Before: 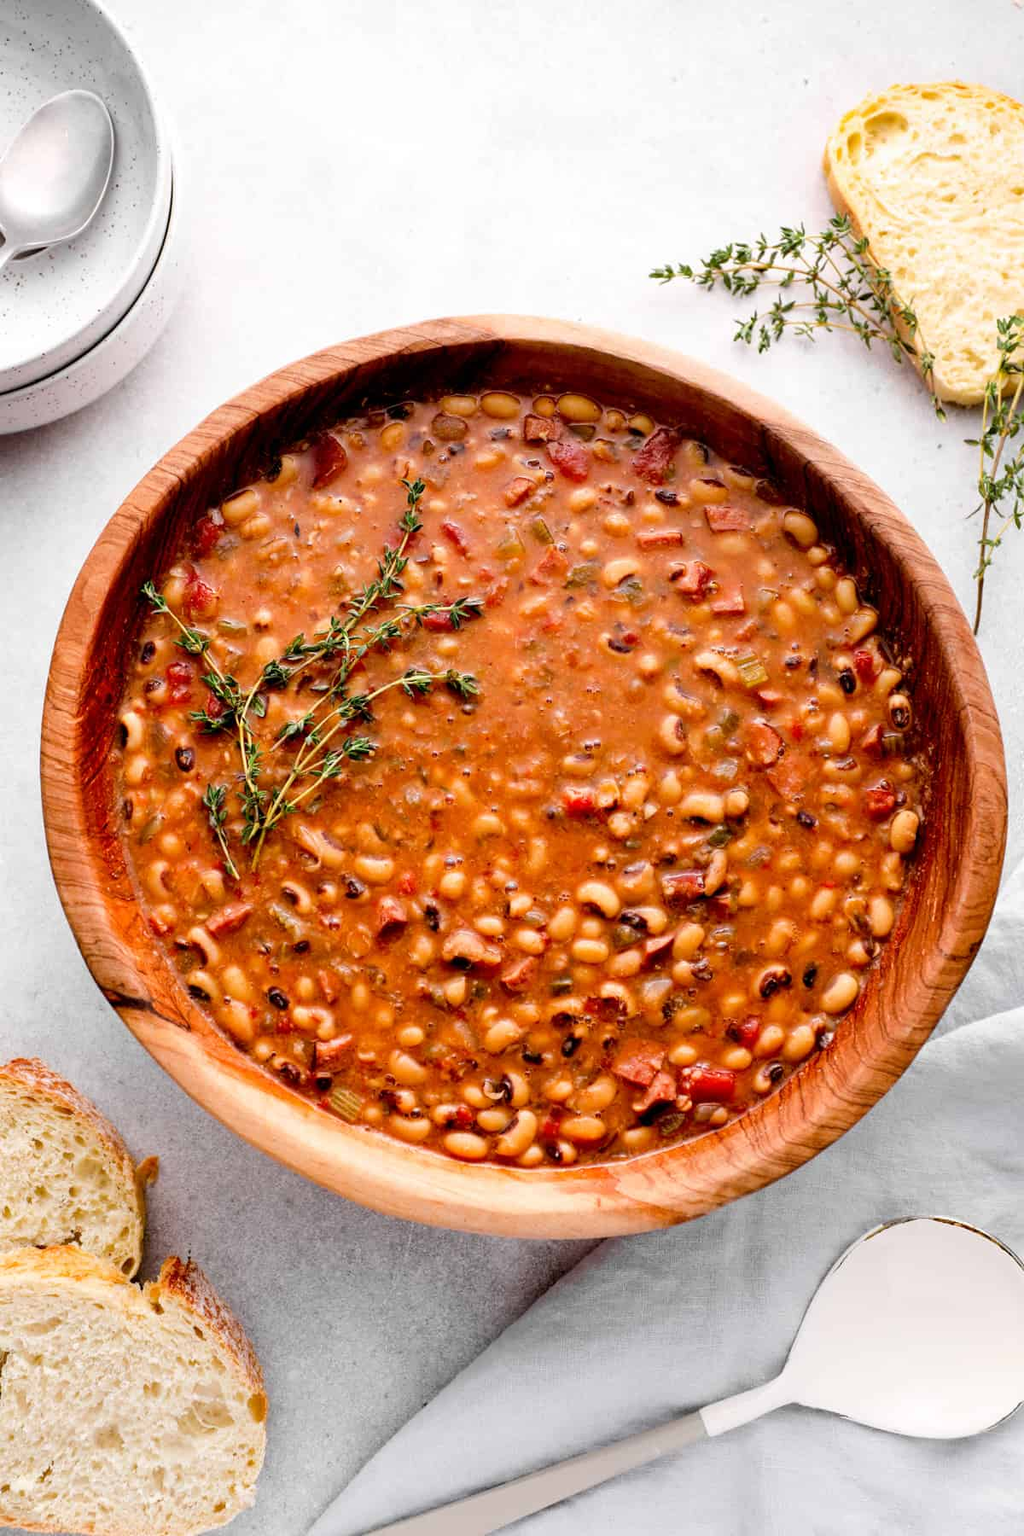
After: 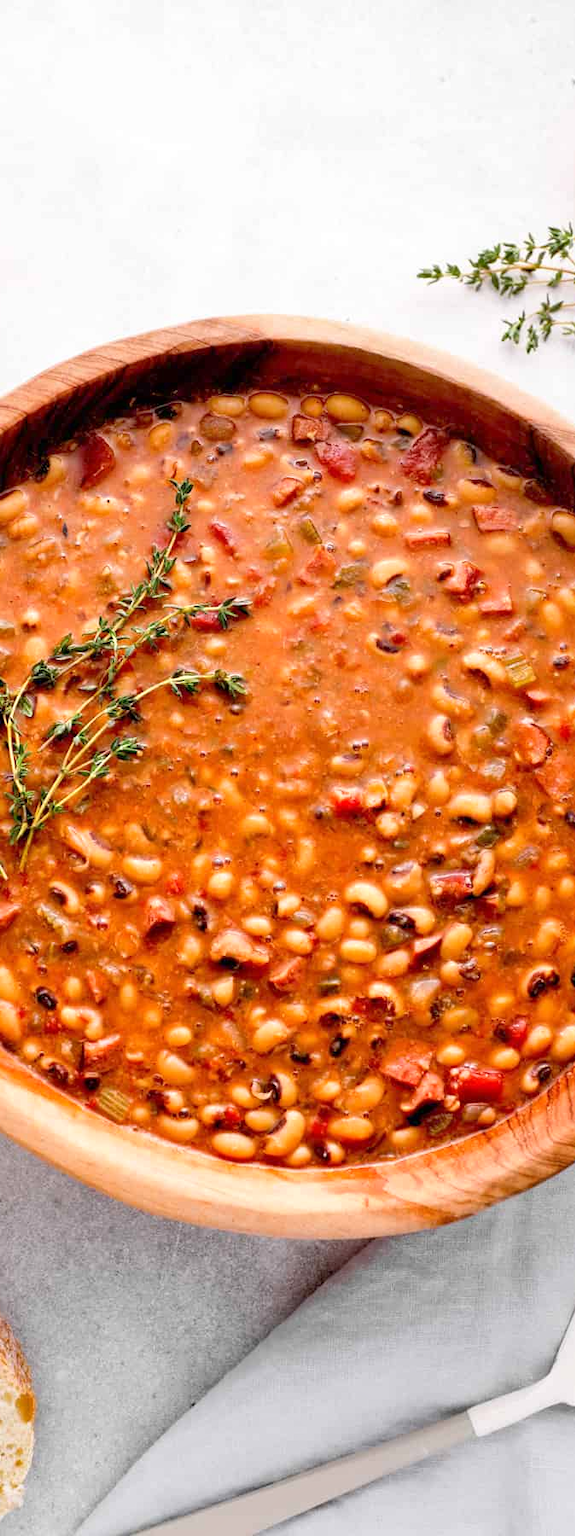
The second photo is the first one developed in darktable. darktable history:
crop and rotate: left 22.689%, right 21.143%
tone equalizer: -8 EV 0.982 EV, -7 EV 1 EV, -6 EV 0.976 EV, -5 EV 1.02 EV, -4 EV 1.02 EV, -3 EV 0.767 EV, -2 EV 0.486 EV, -1 EV 0.264 EV
